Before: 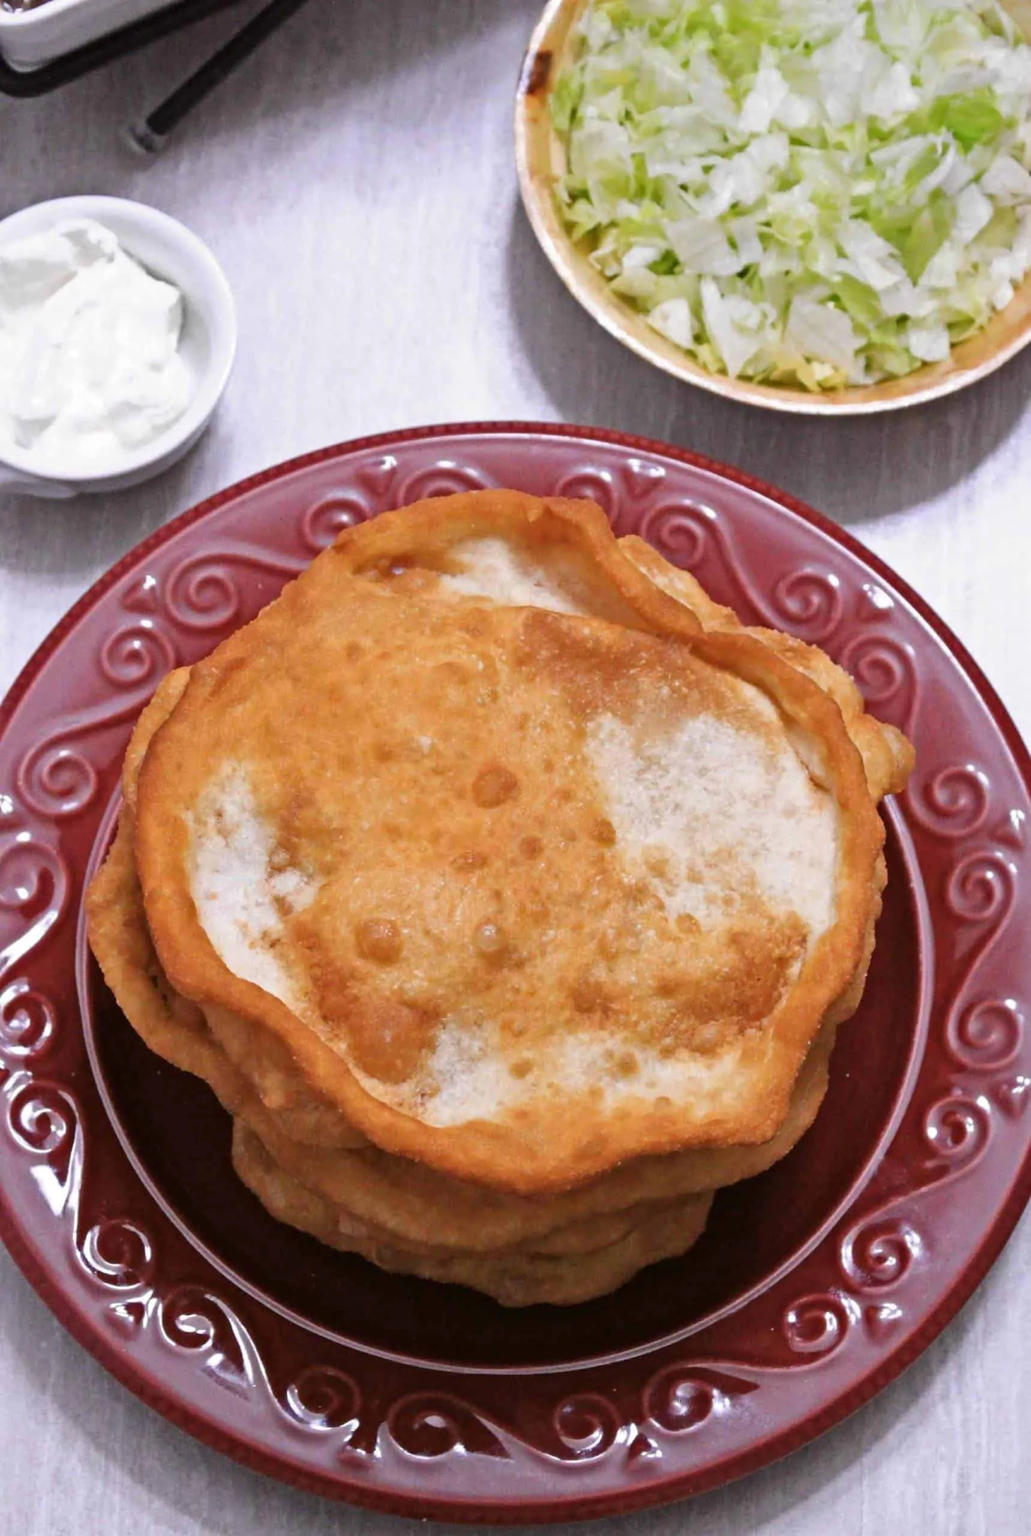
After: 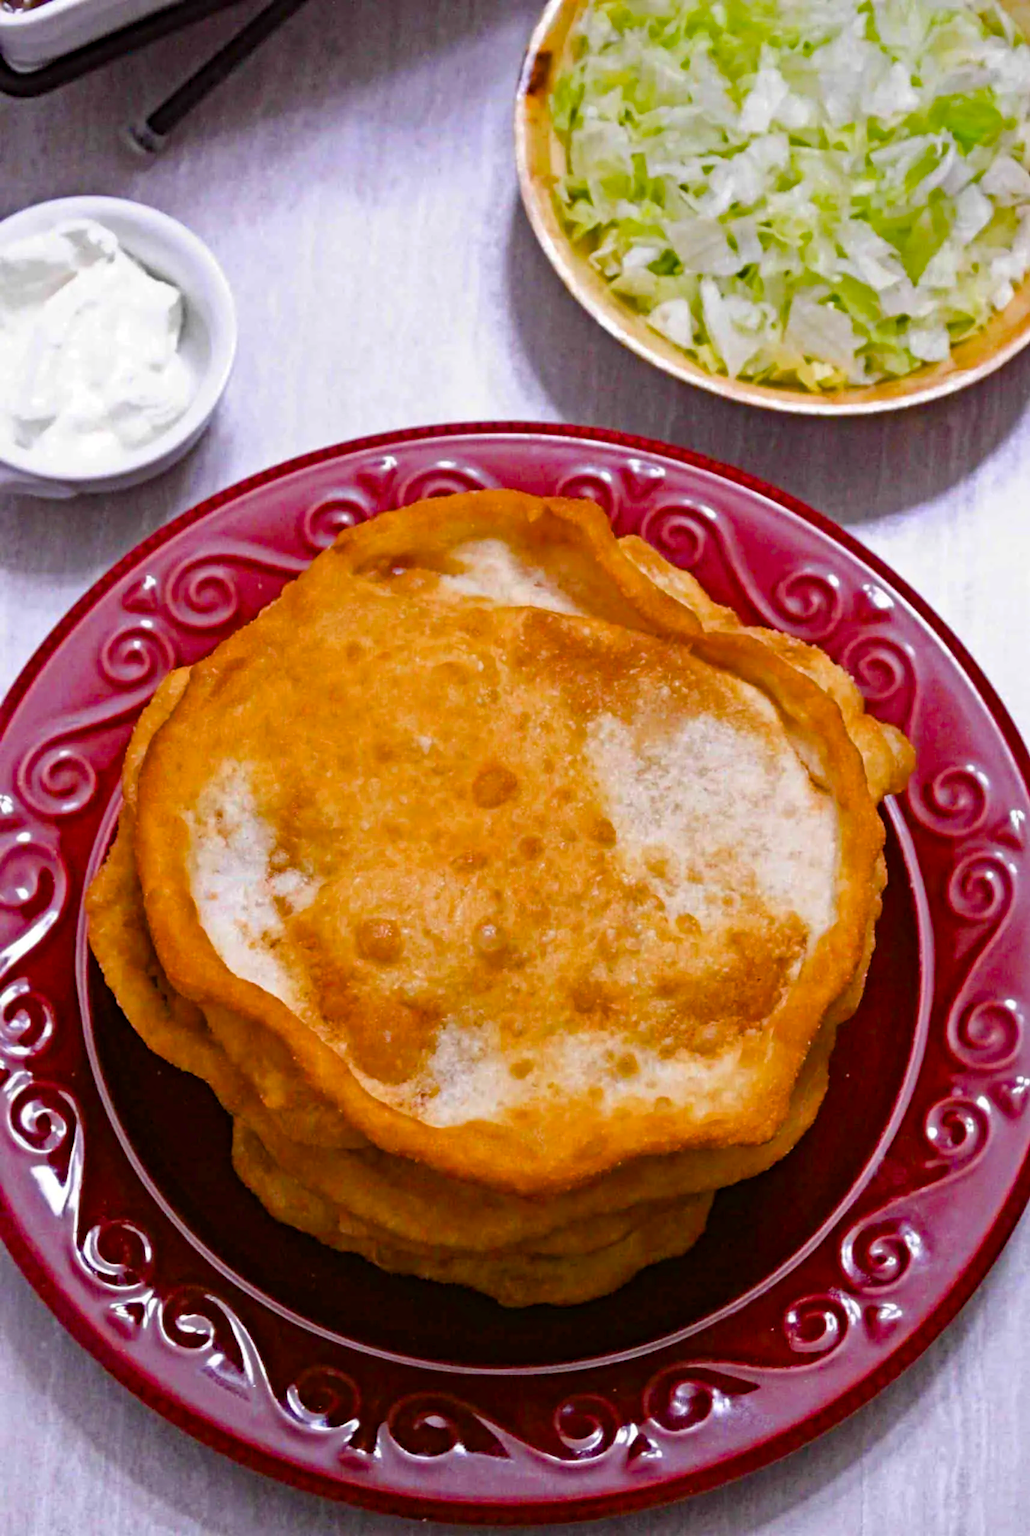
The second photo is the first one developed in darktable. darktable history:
haze removal: strength 0.29, distance 0.25, compatibility mode true, adaptive false
color balance rgb: perceptual saturation grading › global saturation 35%, perceptual saturation grading › highlights -25%, perceptual saturation grading › shadows 50%
